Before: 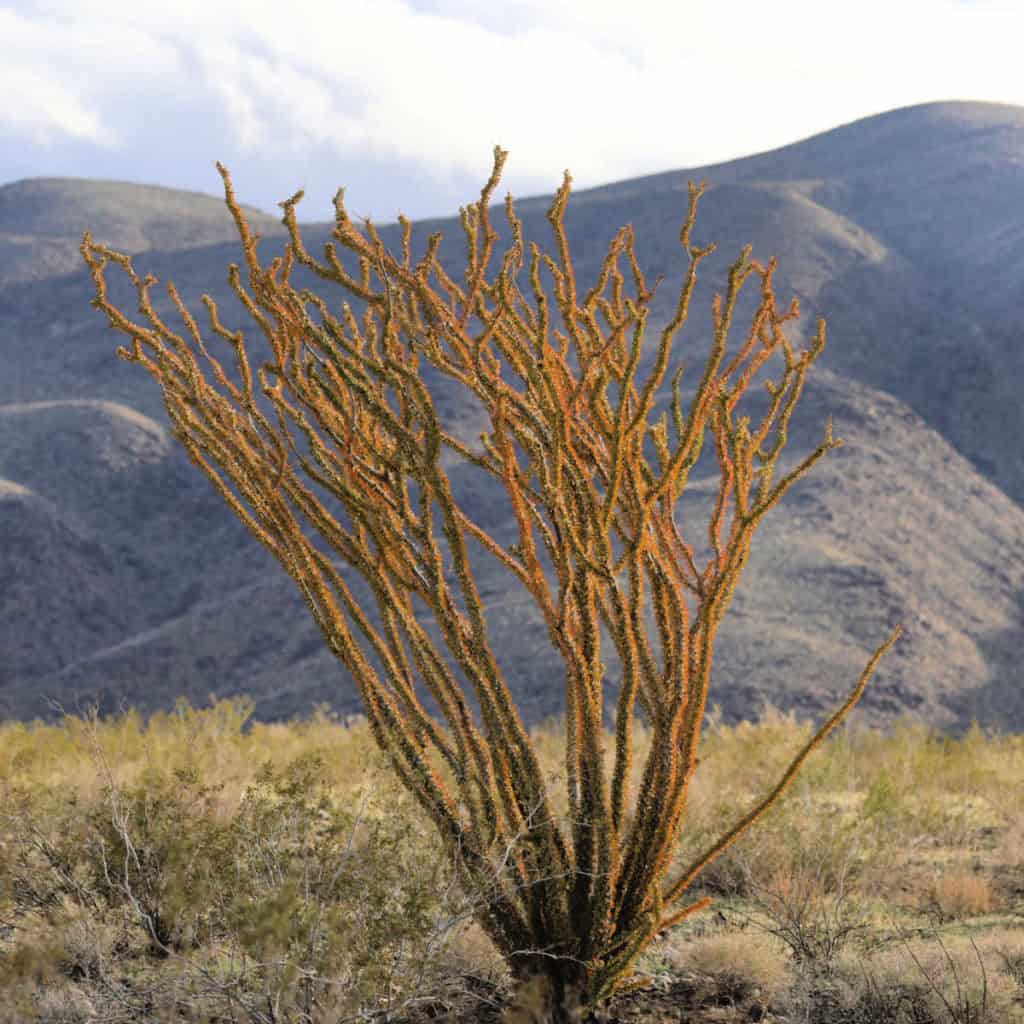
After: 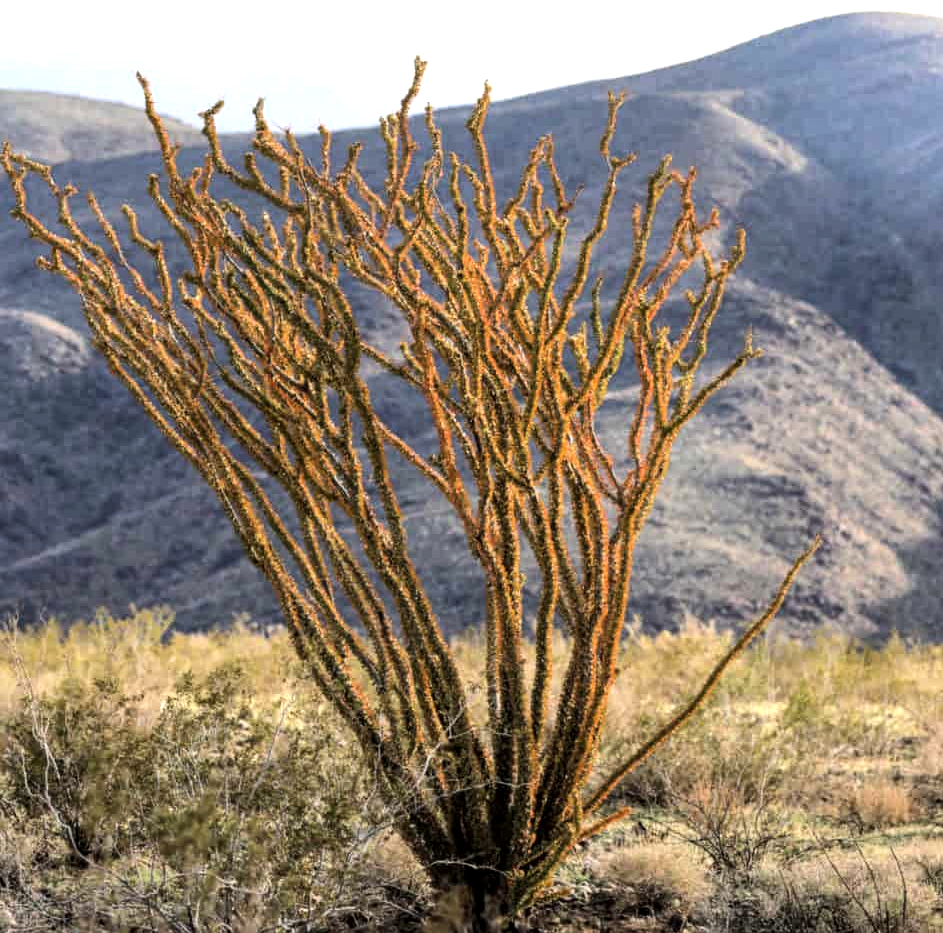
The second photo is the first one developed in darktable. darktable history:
crop and rotate: left 7.907%, top 8.885%
local contrast: on, module defaults
tone equalizer: -8 EV -0.777 EV, -7 EV -0.69 EV, -6 EV -0.613 EV, -5 EV -0.375 EV, -3 EV 0.368 EV, -2 EV 0.6 EV, -1 EV 0.676 EV, +0 EV 0.747 EV, edges refinement/feathering 500, mask exposure compensation -1.57 EV, preserve details no
contrast equalizer: y [[0.5 ×6], [0.5 ×6], [0.5, 0.5, 0.501, 0.545, 0.707, 0.863], [0 ×6], [0 ×6]]
